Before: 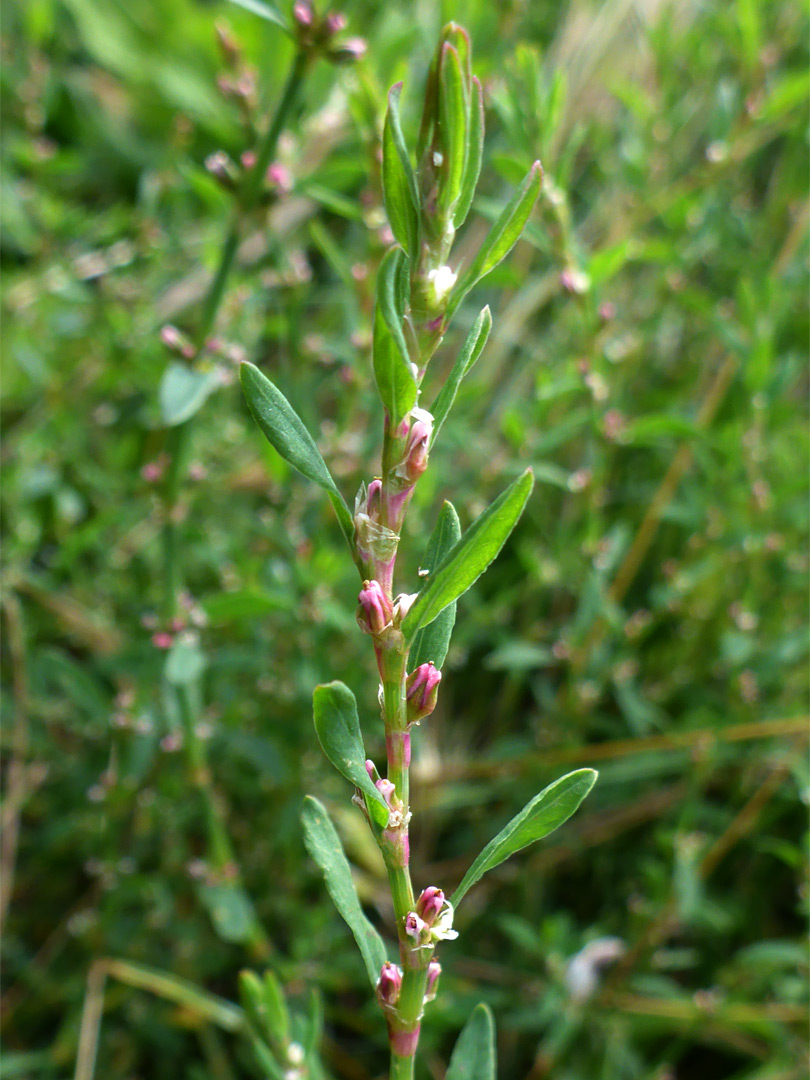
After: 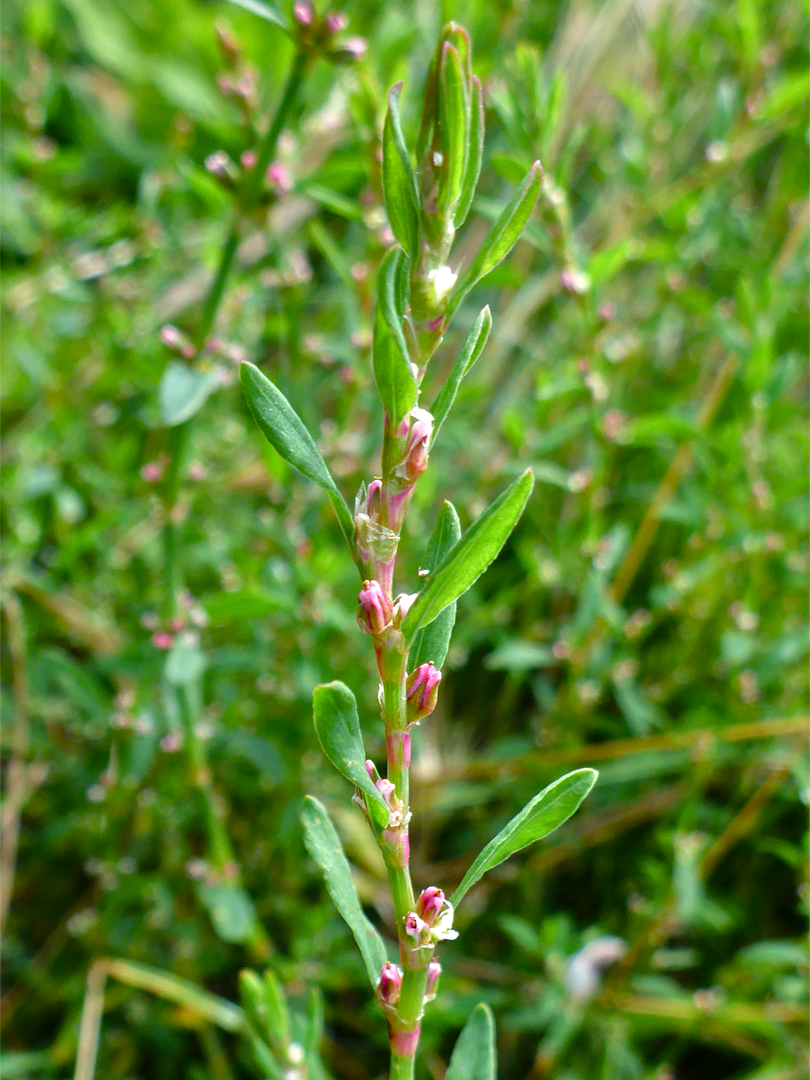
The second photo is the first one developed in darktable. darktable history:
shadows and highlights: low approximation 0.01, soften with gaussian
tone equalizer: -8 EV 0.001 EV, -7 EV -0.004 EV, -6 EV 0.009 EV, -5 EV 0.032 EV, -4 EV 0.276 EV, -3 EV 0.644 EV, -2 EV 0.584 EV, -1 EV 0.187 EV, +0 EV 0.024 EV
color balance rgb: perceptual saturation grading › global saturation 20%, perceptual saturation grading › highlights -25%, perceptual saturation grading › shadows 25%
